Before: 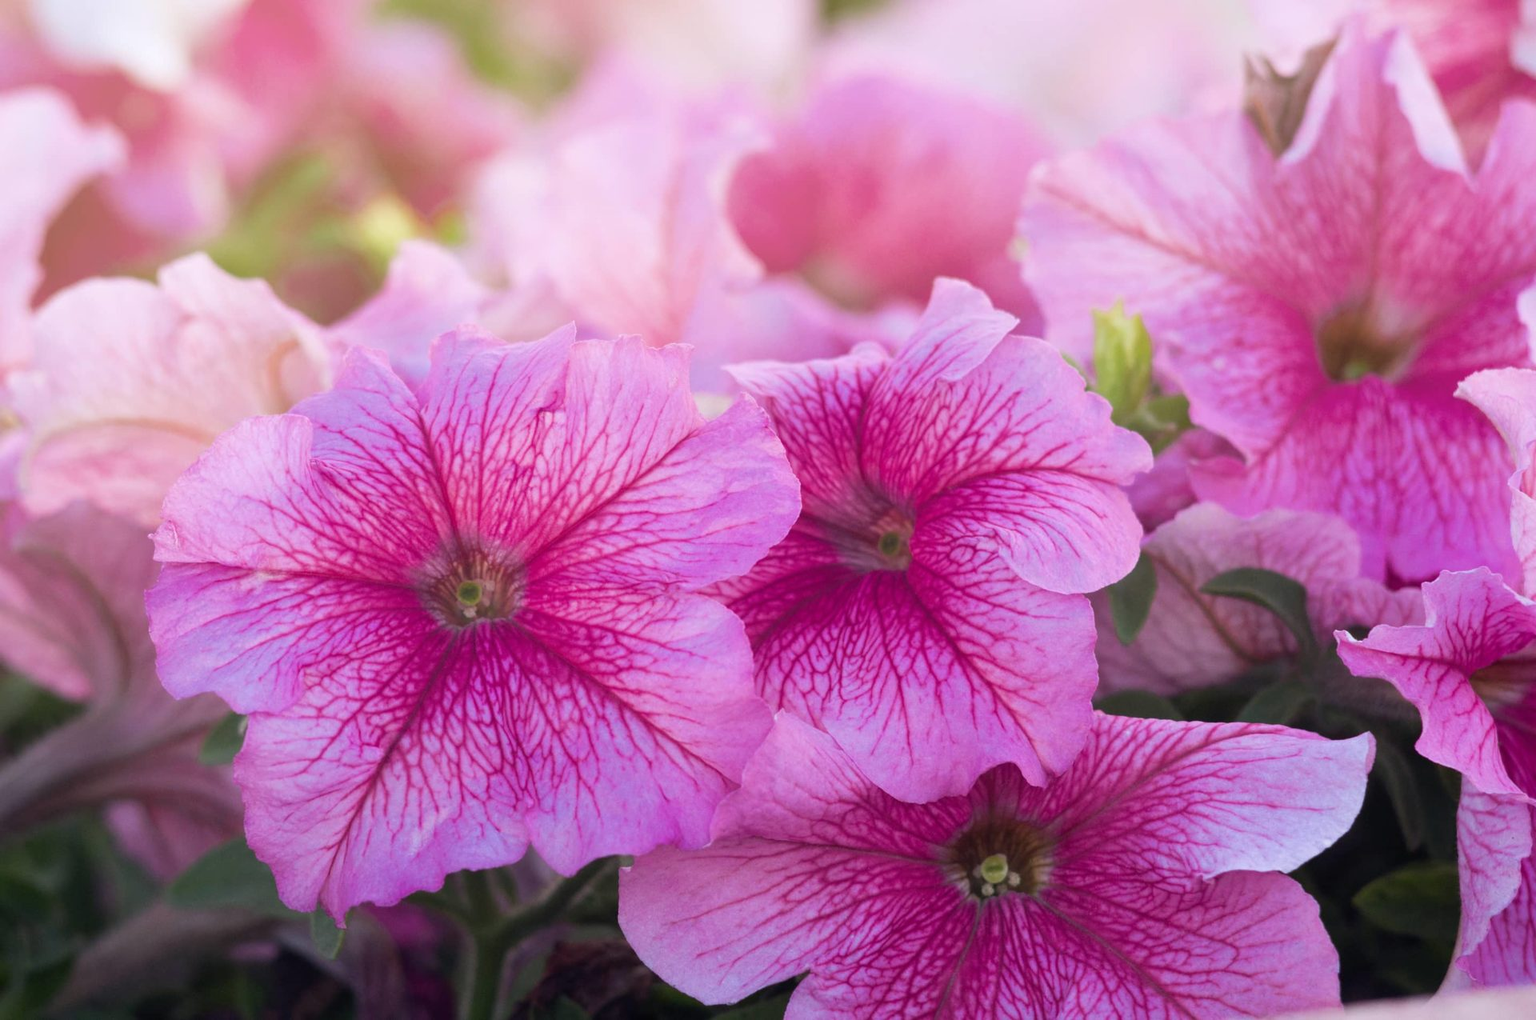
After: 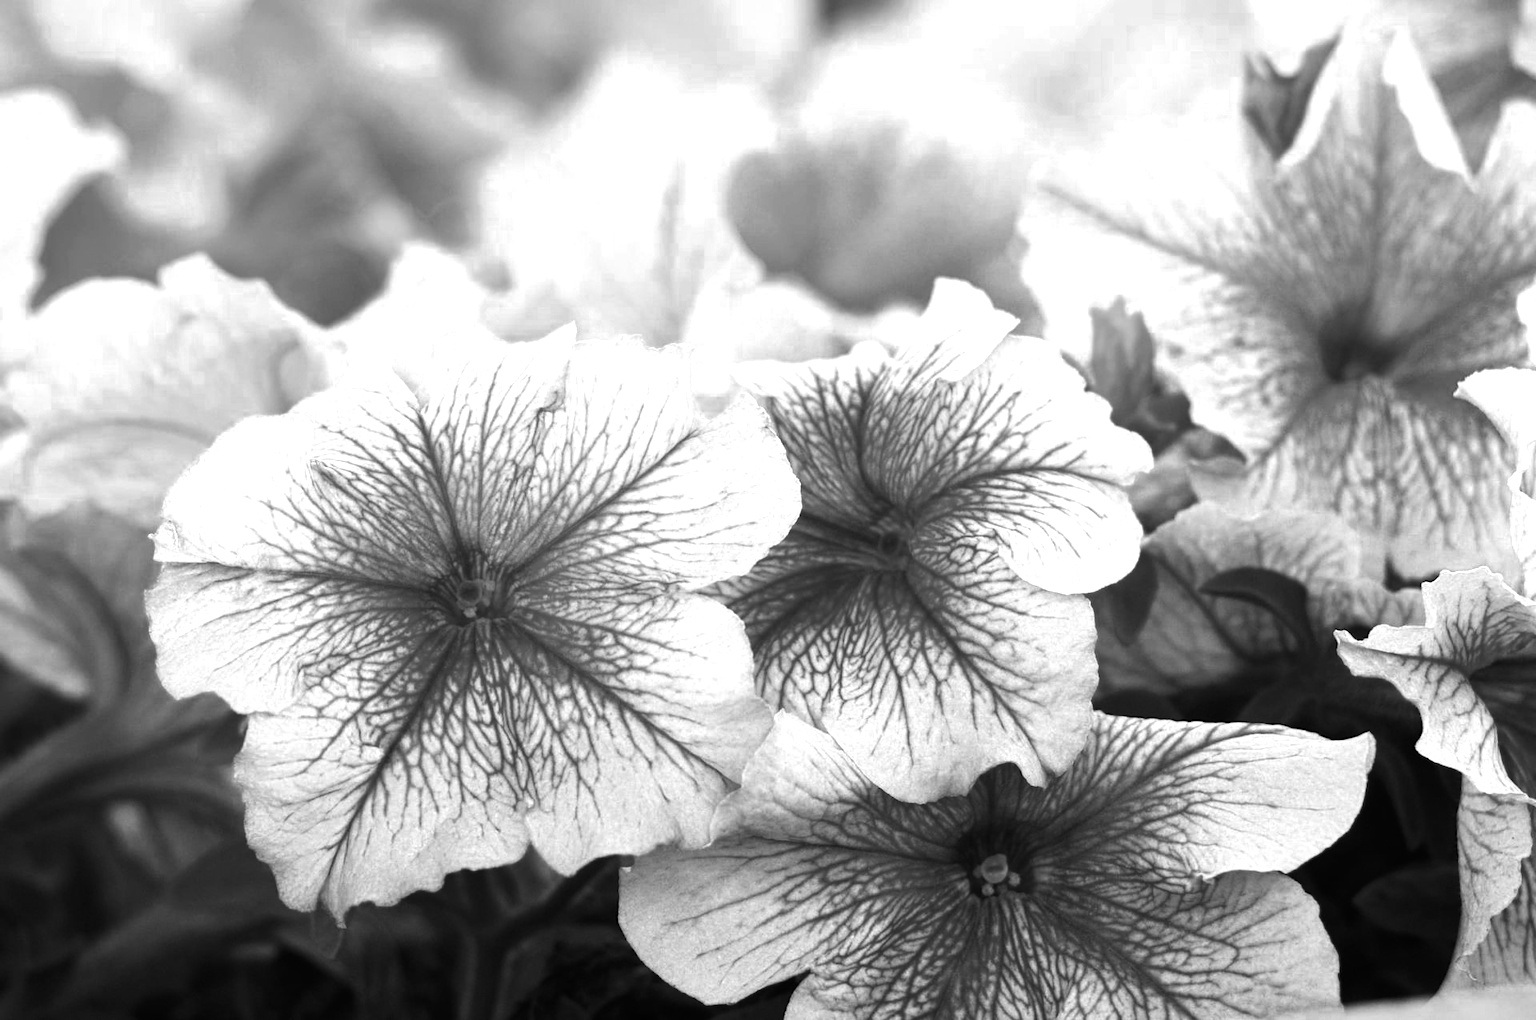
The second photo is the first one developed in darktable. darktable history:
exposure: black level correction 0, exposure -0.693 EV, compensate exposure bias true, compensate highlight preservation false
color zones: curves: ch0 [(0, 0.613) (0.01, 0.613) (0.245, 0.448) (0.498, 0.529) (0.642, 0.665) (0.879, 0.777) (0.99, 0.613)]; ch1 [(0, 0) (0.143, 0) (0.286, 0) (0.429, 0) (0.571, 0) (0.714, 0) (0.857, 0)]
tone equalizer: -8 EV -0.712 EV, -7 EV -0.689 EV, -6 EV -0.571 EV, -5 EV -0.396 EV, -3 EV 0.376 EV, -2 EV 0.6 EV, -1 EV 0.676 EV, +0 EV 0.767 EV, edges refinement/feathering 500, mask exposure compensation -1.57 EV, preserve details no
